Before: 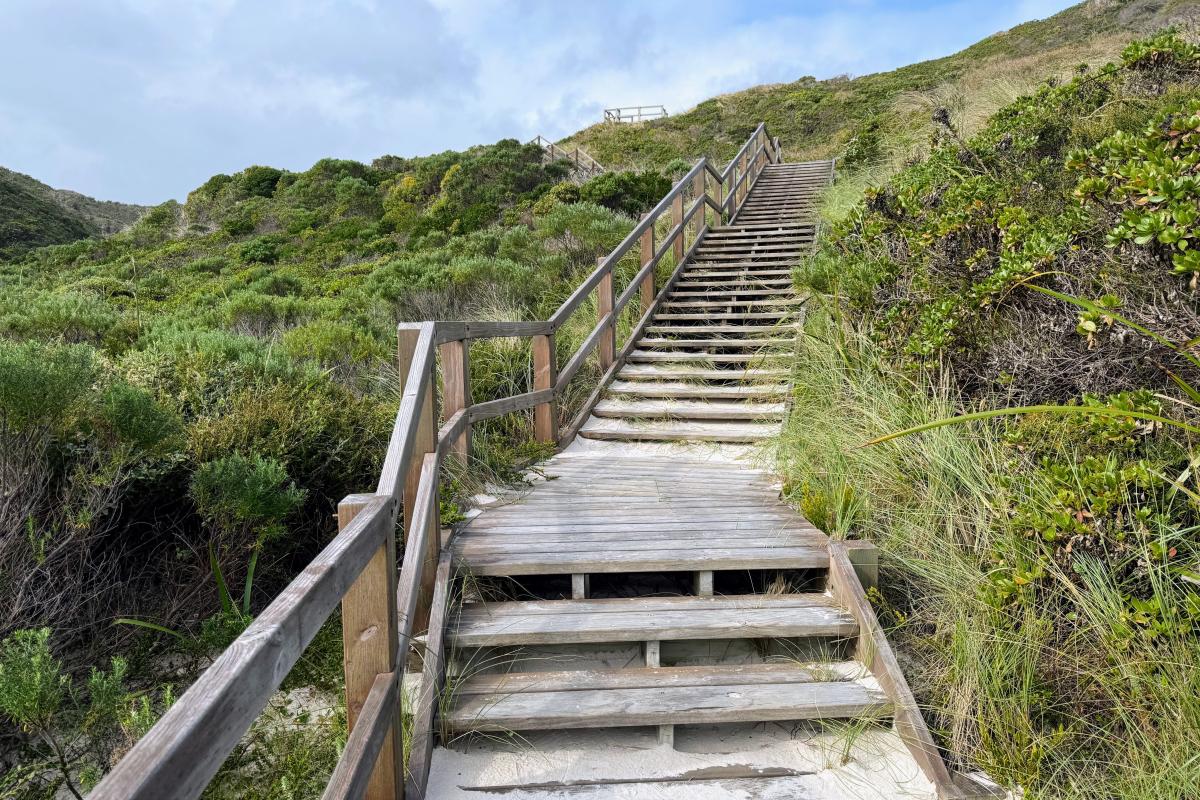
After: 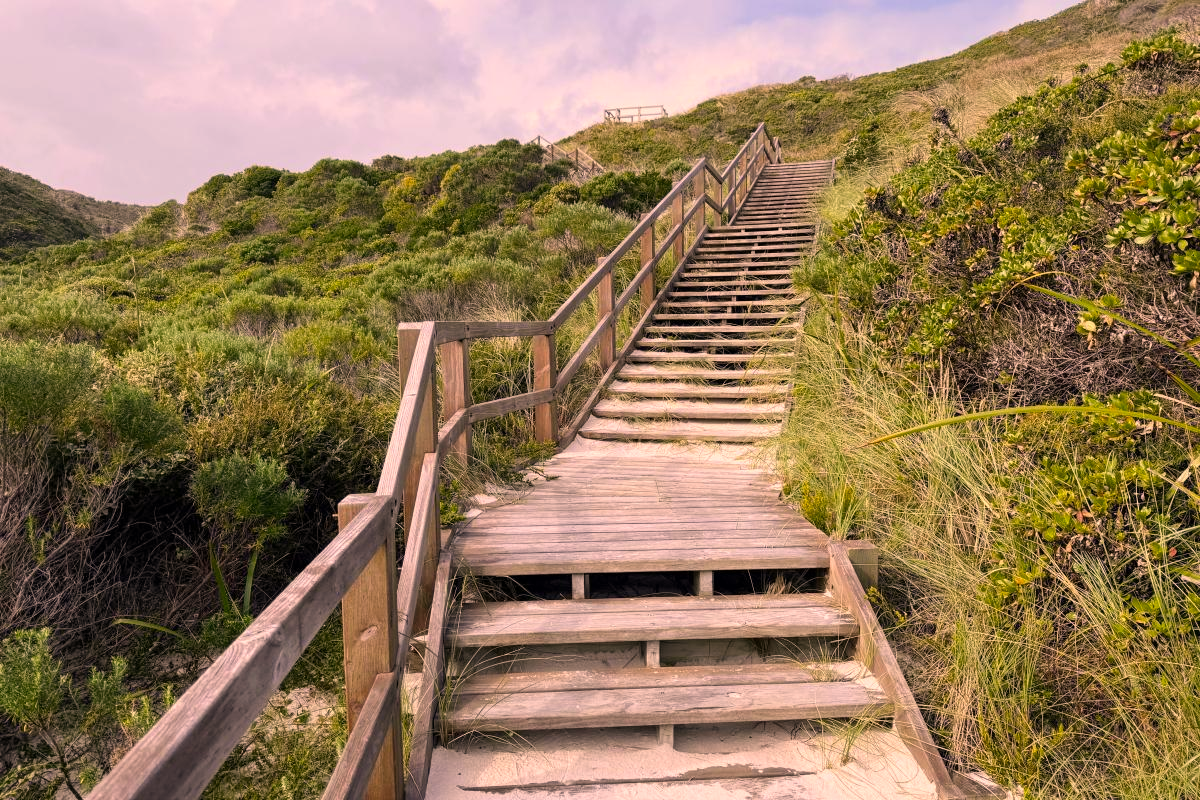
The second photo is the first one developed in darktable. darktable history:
color correction: highlights a* 21.39, highlights b* 19.51
